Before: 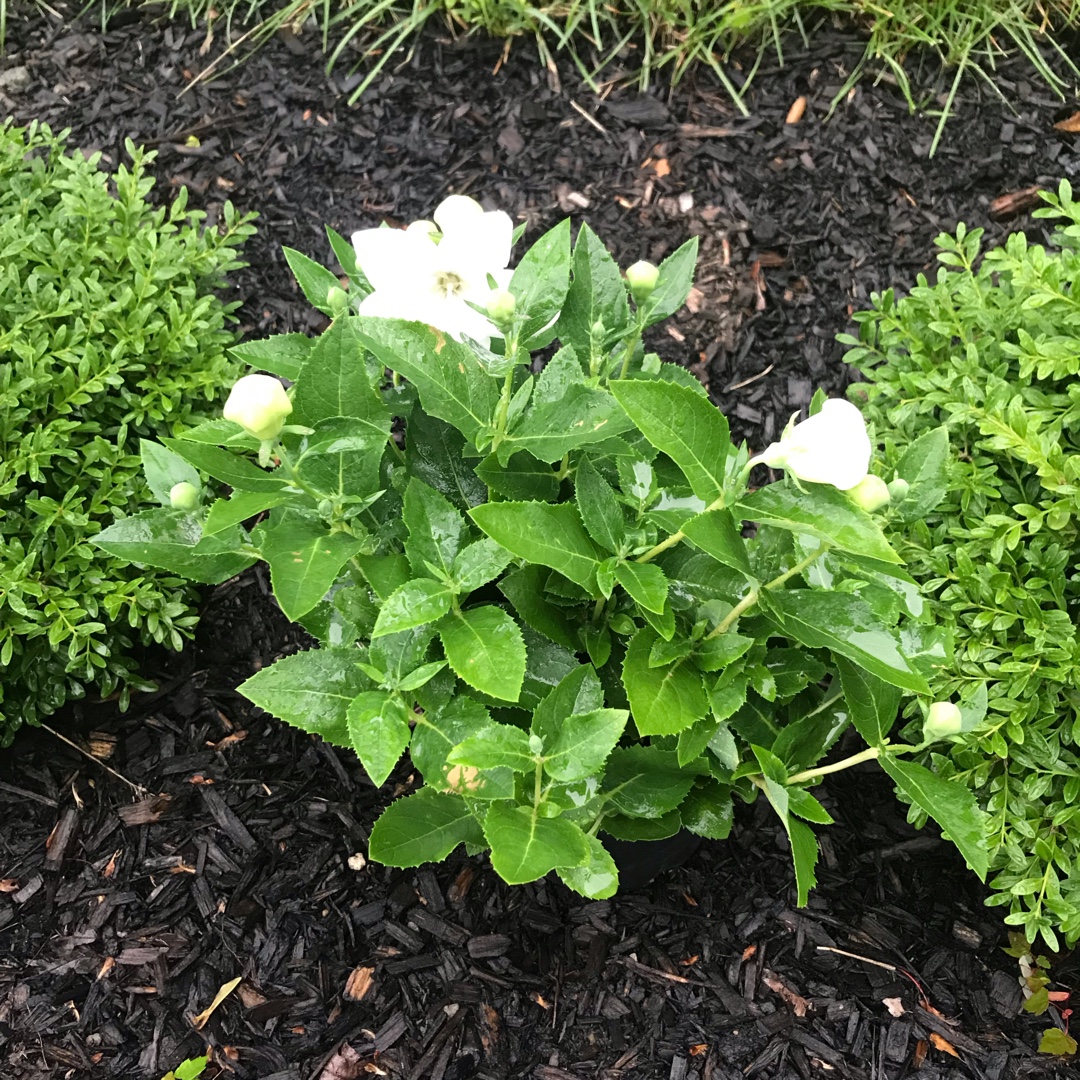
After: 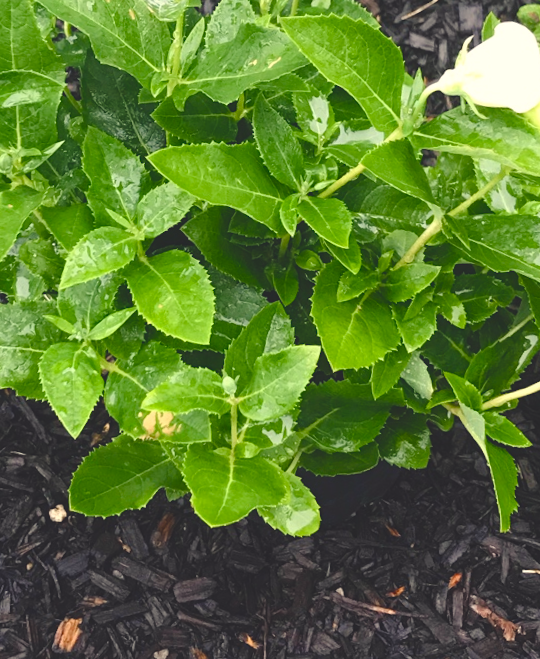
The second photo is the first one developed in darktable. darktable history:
color balance rgb: shadows lift › chroma 3%, shadows lift › hue 280.8°, power › hue 330°, highlights gain › chroma 3%, highlights gain › hue 75.6°, global offset › luminance 2%, perceptual saturation grading › global saturation 20%, perceptual saturation grading › highlights -25%, perceptual saturation grading › shadows 50%, global vibrance 20.33%
crop and rotate: left 29.237%, top 31.152%, right 19.807%
rotate and perspective: rotation -3.52°, crop left 0.036, crop right 0.964, crop top 0.081, crop bottom 0.919
